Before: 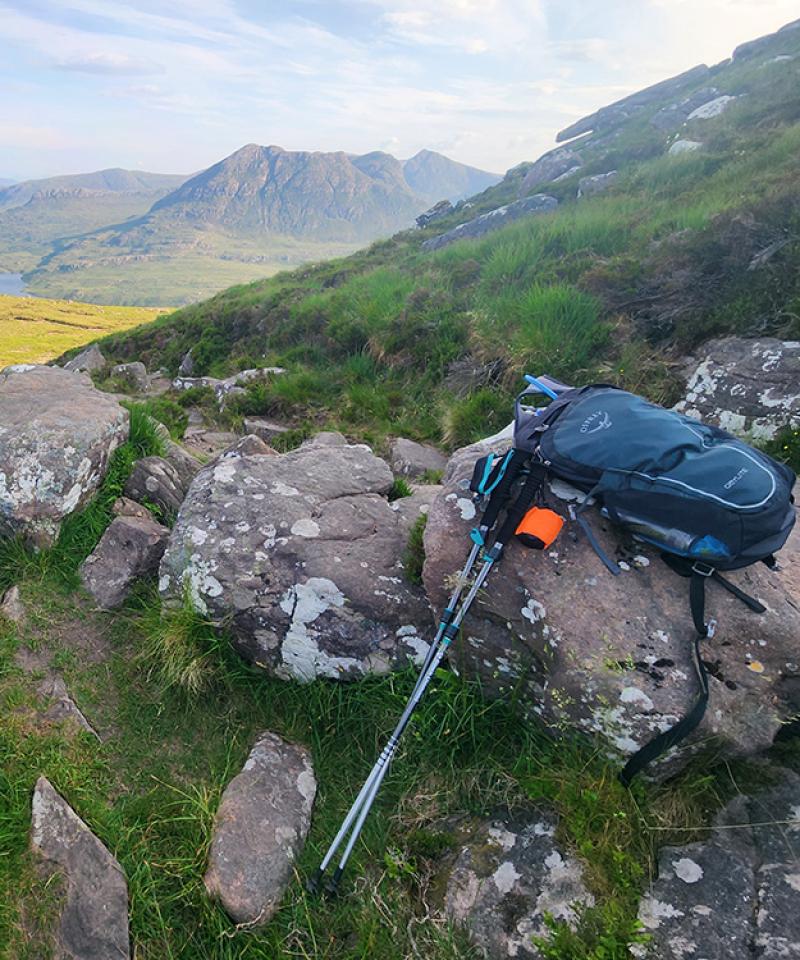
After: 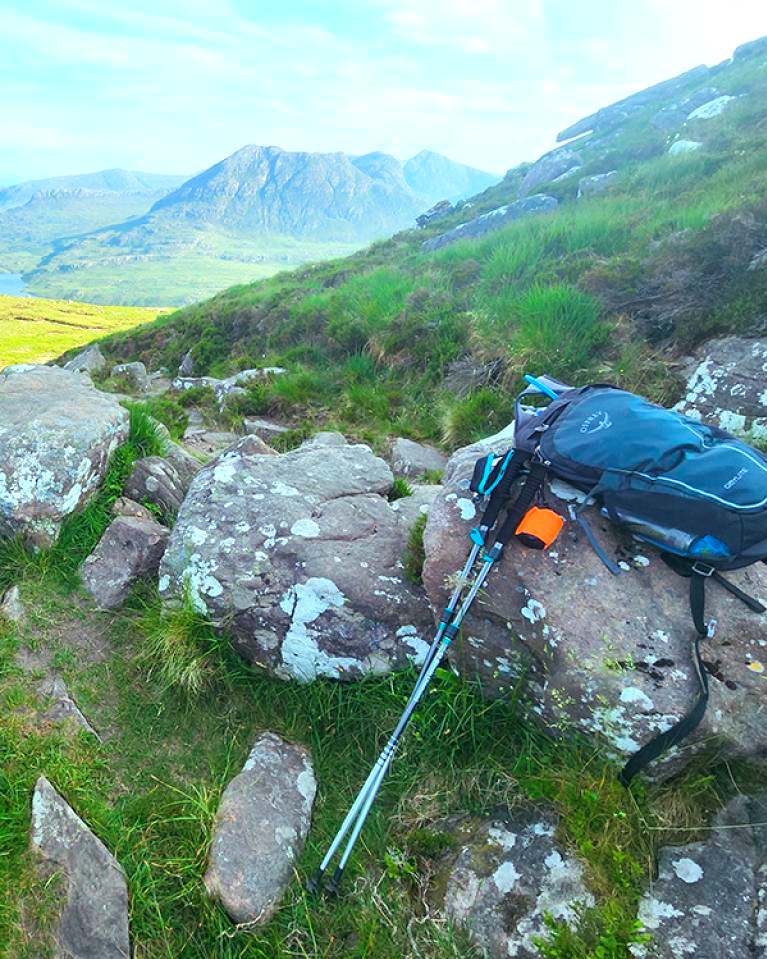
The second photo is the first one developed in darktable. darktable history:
crop: right 4.087%, bottom 0.047%
color balance rgb: highlights gain › luminance 15.522%, highlights gain › chroma 3.979%, highlights gain › hue 207.85°, perceptual saturation grading › global saturation 15.157%, contrast -10.638%
exposure: black level correction 0, exposure 0.692 EV, compensate highlight preservation false
